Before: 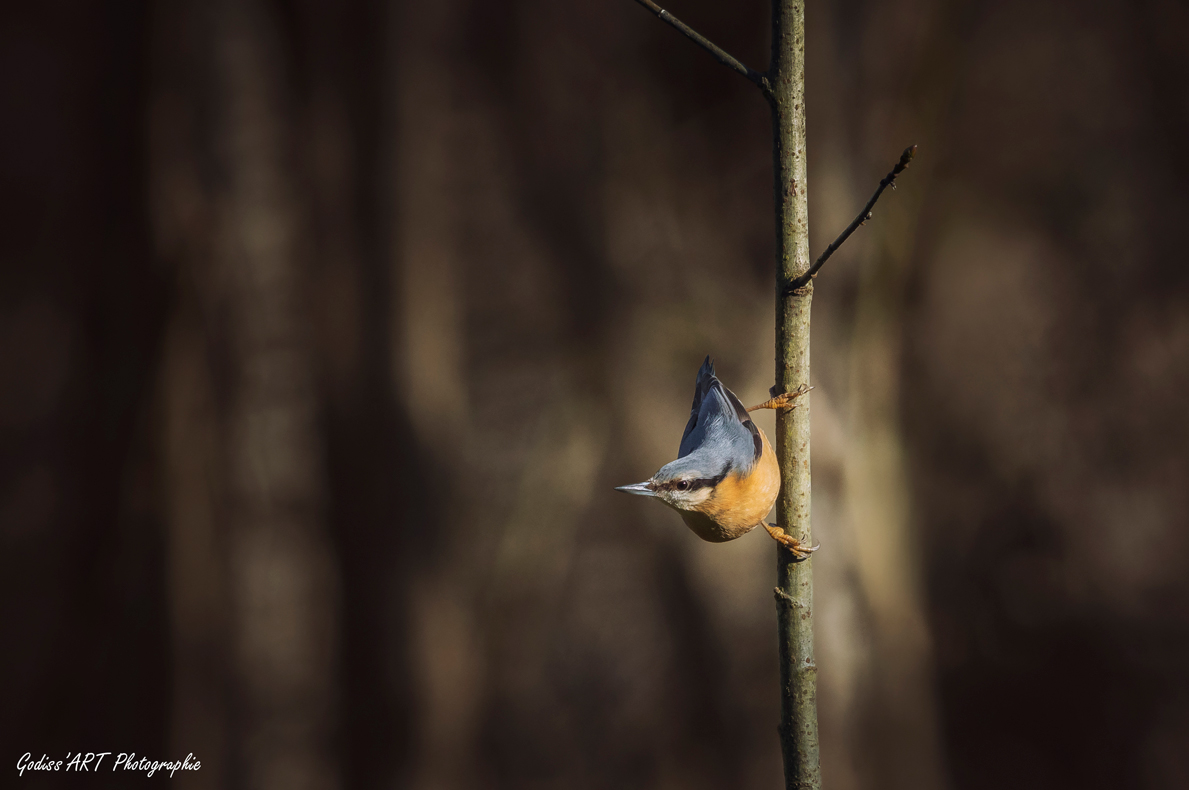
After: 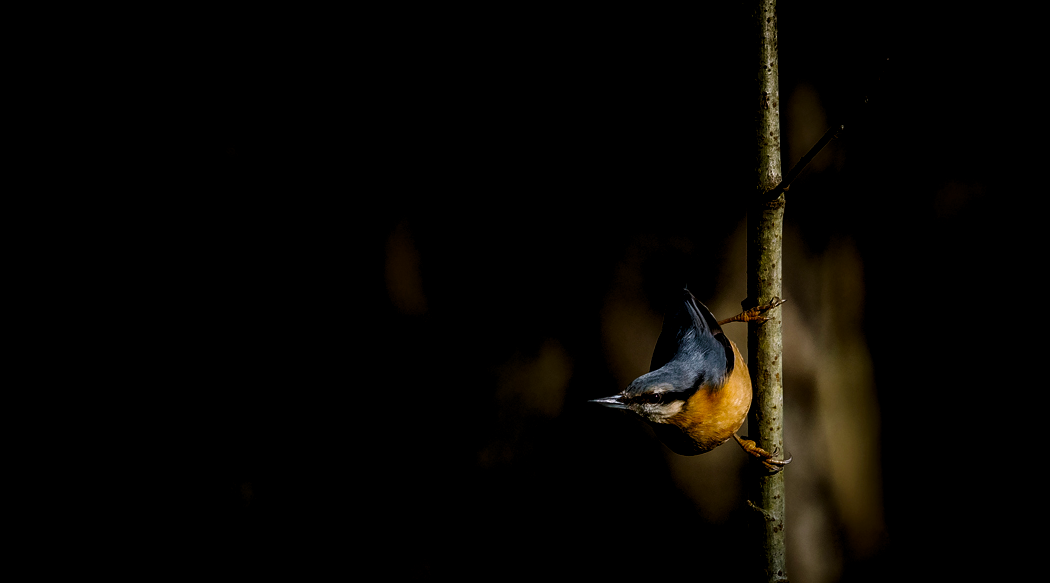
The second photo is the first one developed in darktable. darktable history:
crop and rotate: left 2.381%, top 11.128%, right 9.249%, bottom 15.023%
haze removal: compatibility mode true, adaptive false
contrast brightness saturation: contrast 0.089, brightness -0.589, saturation 0.175
levels: levels [0.062, 0.494, 0.925]
tone equalizer: -8 EV -0.572 EV
local contrast: mode bilateral grid, contrast 15, coarseness 36, detail 104%, midtone range 0.2
